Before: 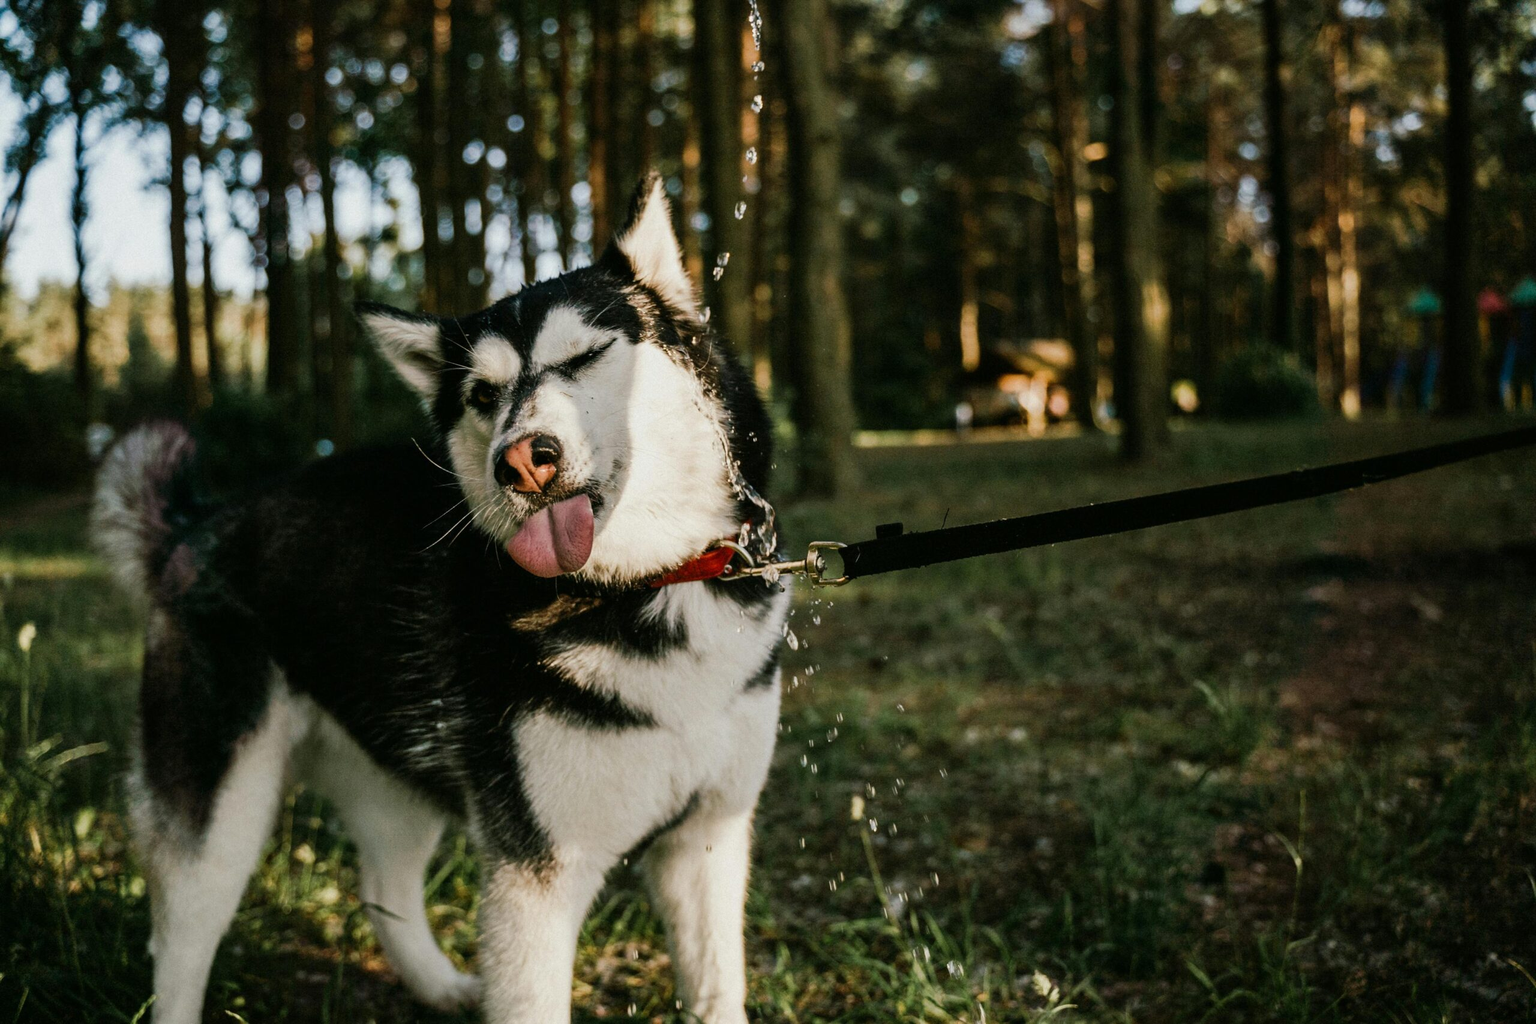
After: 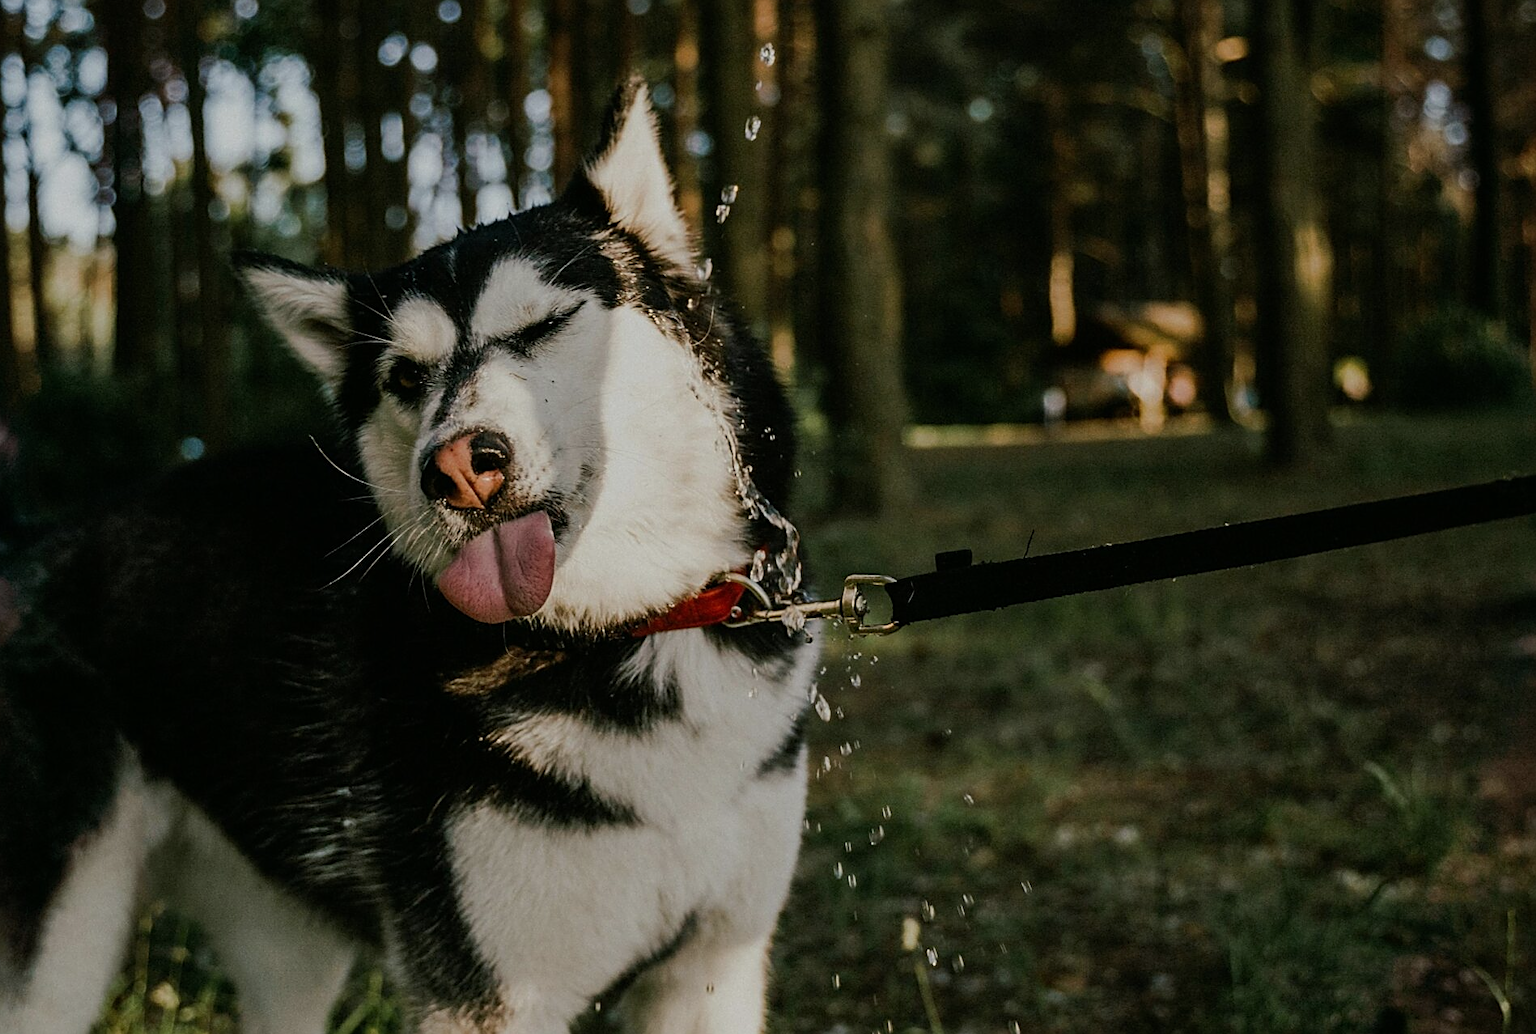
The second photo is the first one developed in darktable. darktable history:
exposure: exposure -0.597 EV, compensate exposure bias true, compensate highlight preservation false
crop and rotate: left 11.886%, top 11.33%, right 13.959%, bottom 13.699%
sharpen: on, module defaults
